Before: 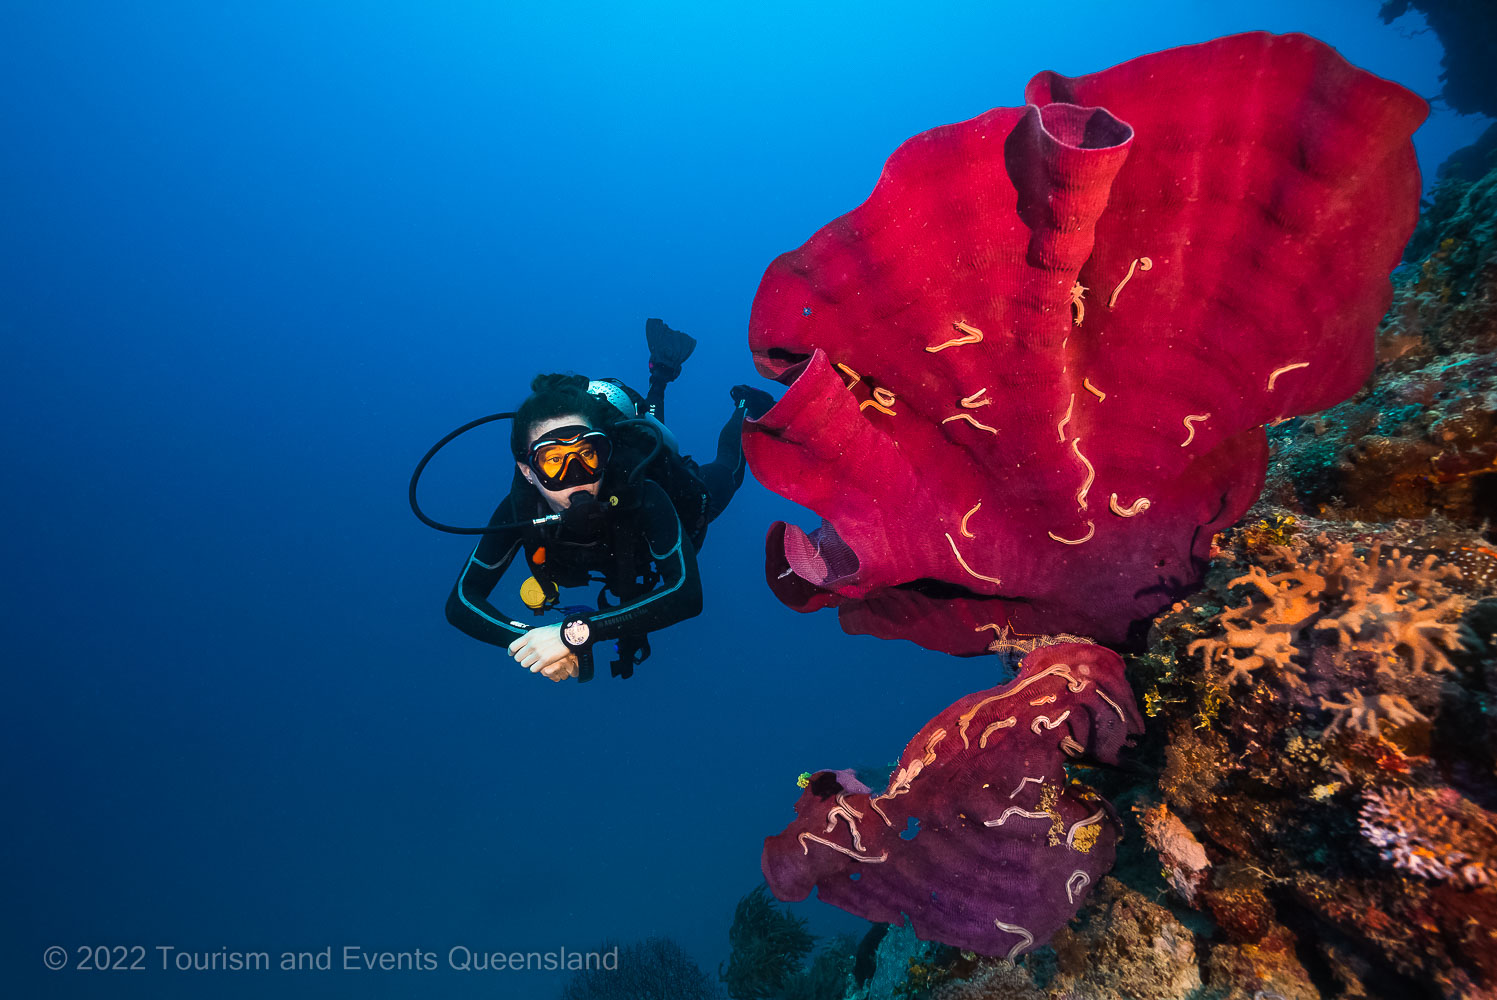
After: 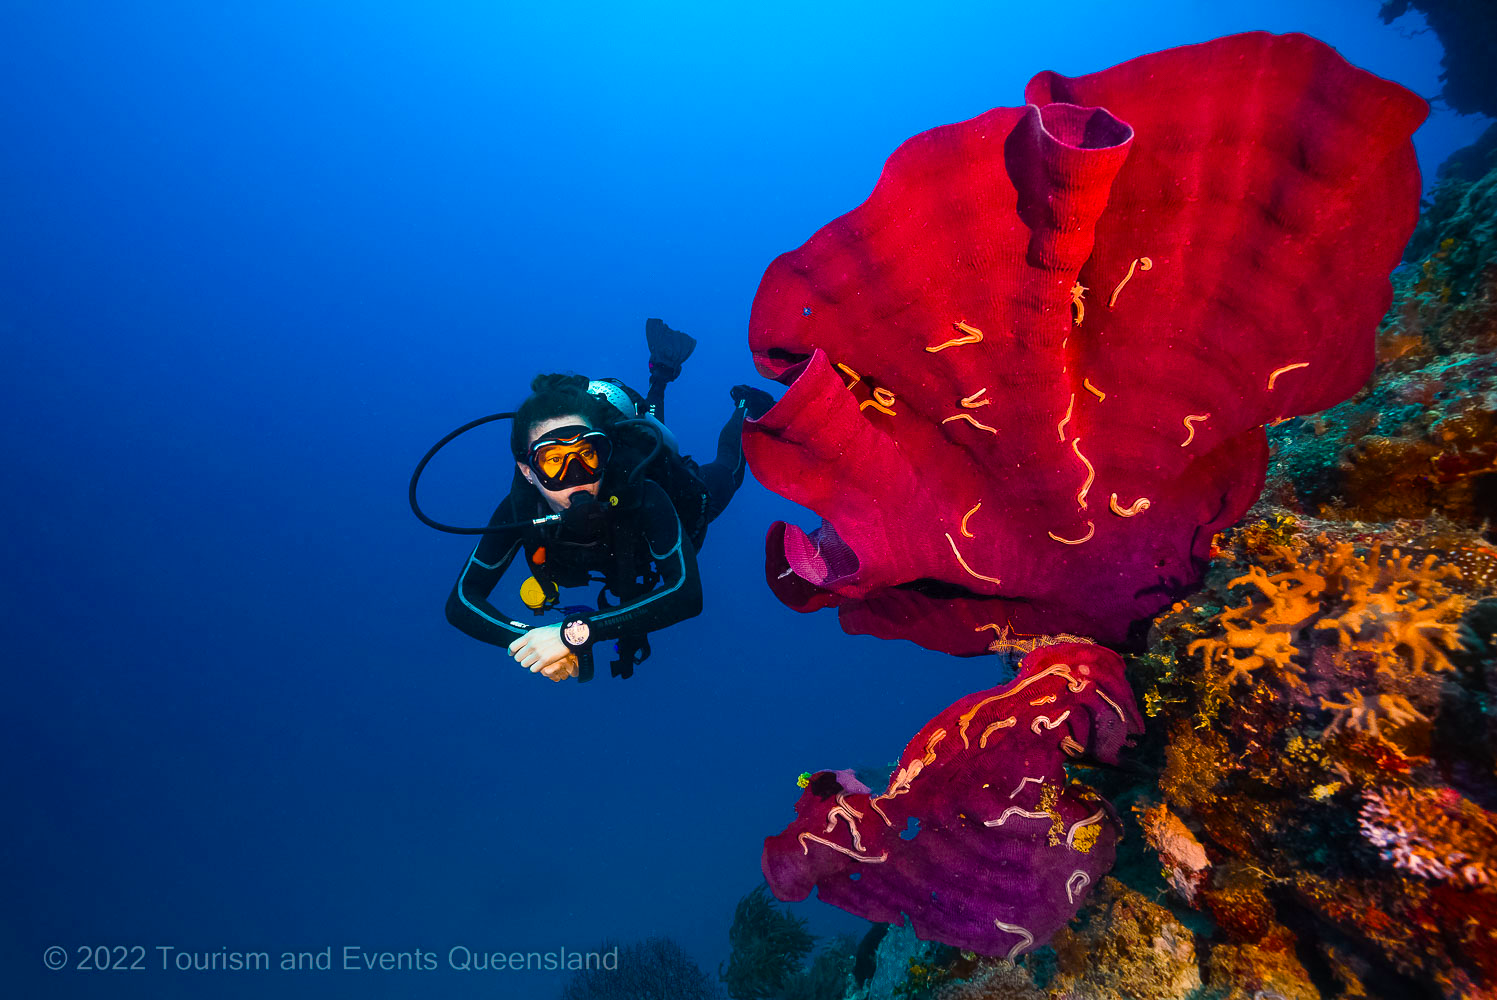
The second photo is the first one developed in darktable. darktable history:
color balance rgb: shadows lift › hue 87.17°, perceptual saturation grading › global saturation 36.487%, perceptual saturation grading › shadows 35.394%
